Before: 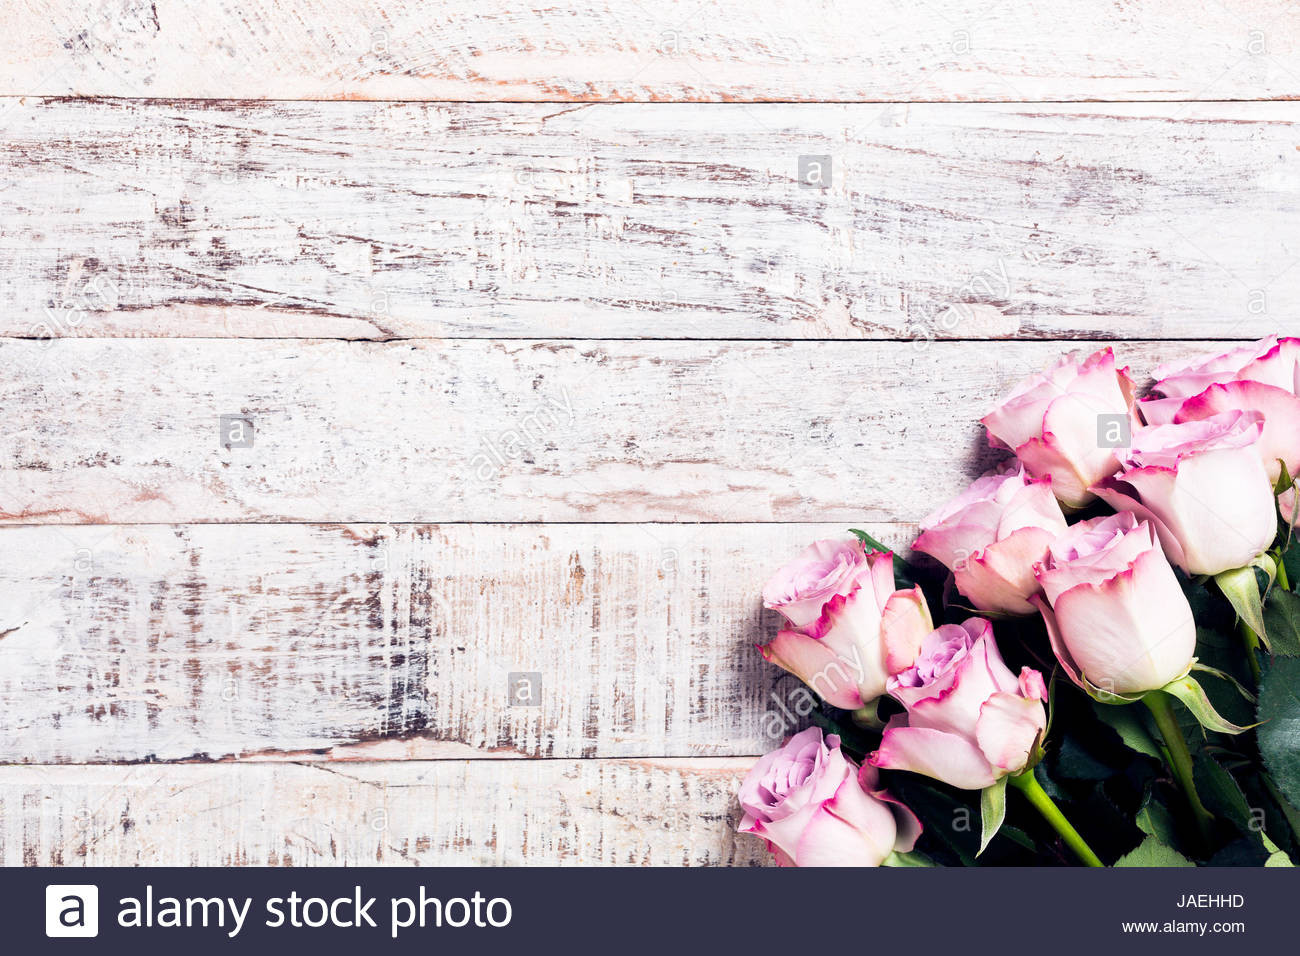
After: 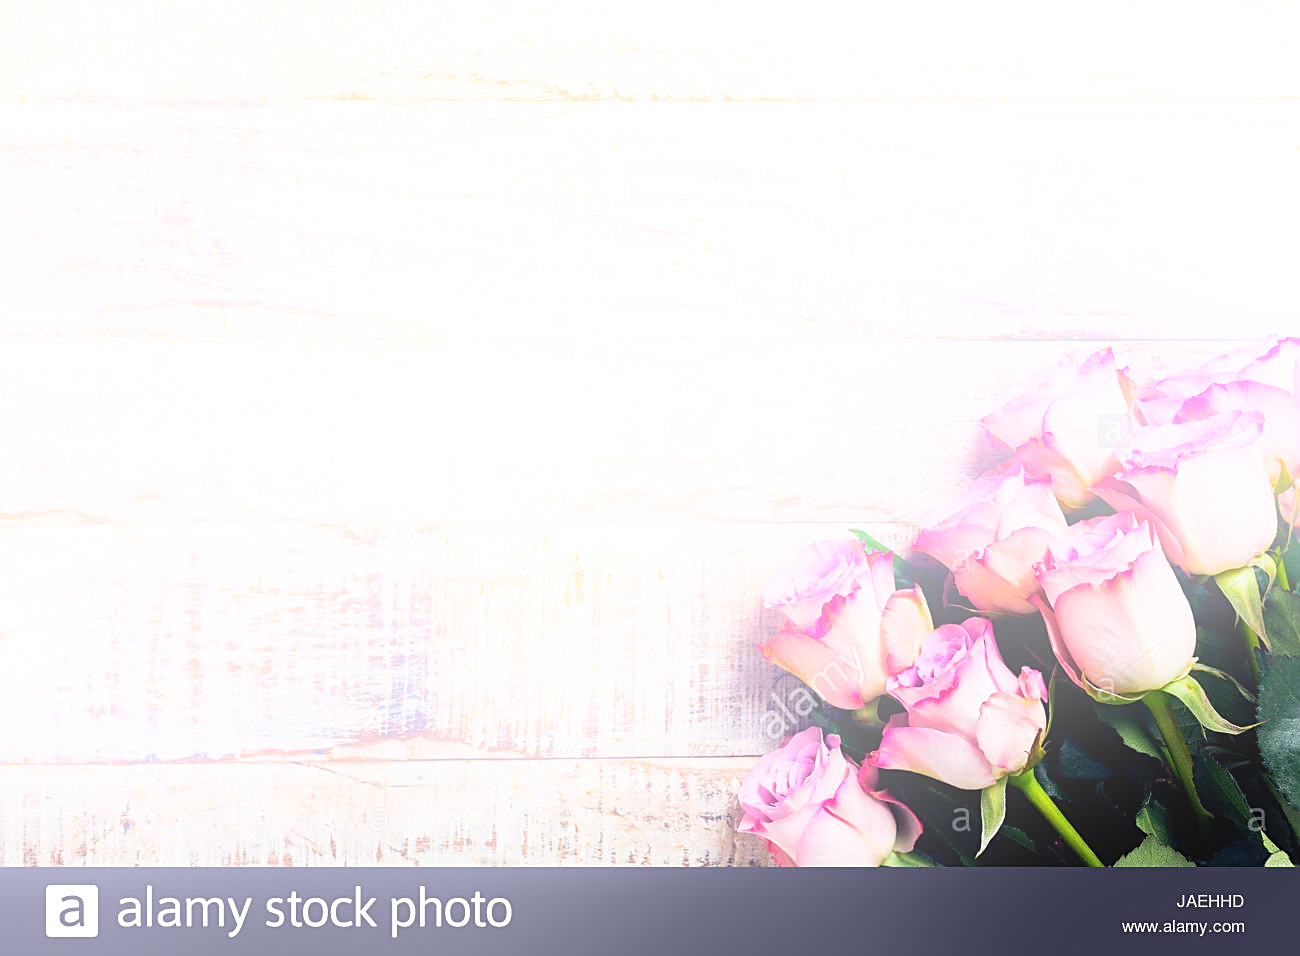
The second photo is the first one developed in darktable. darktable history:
sharpen: on, module defaults
bloom: on, module defaults
